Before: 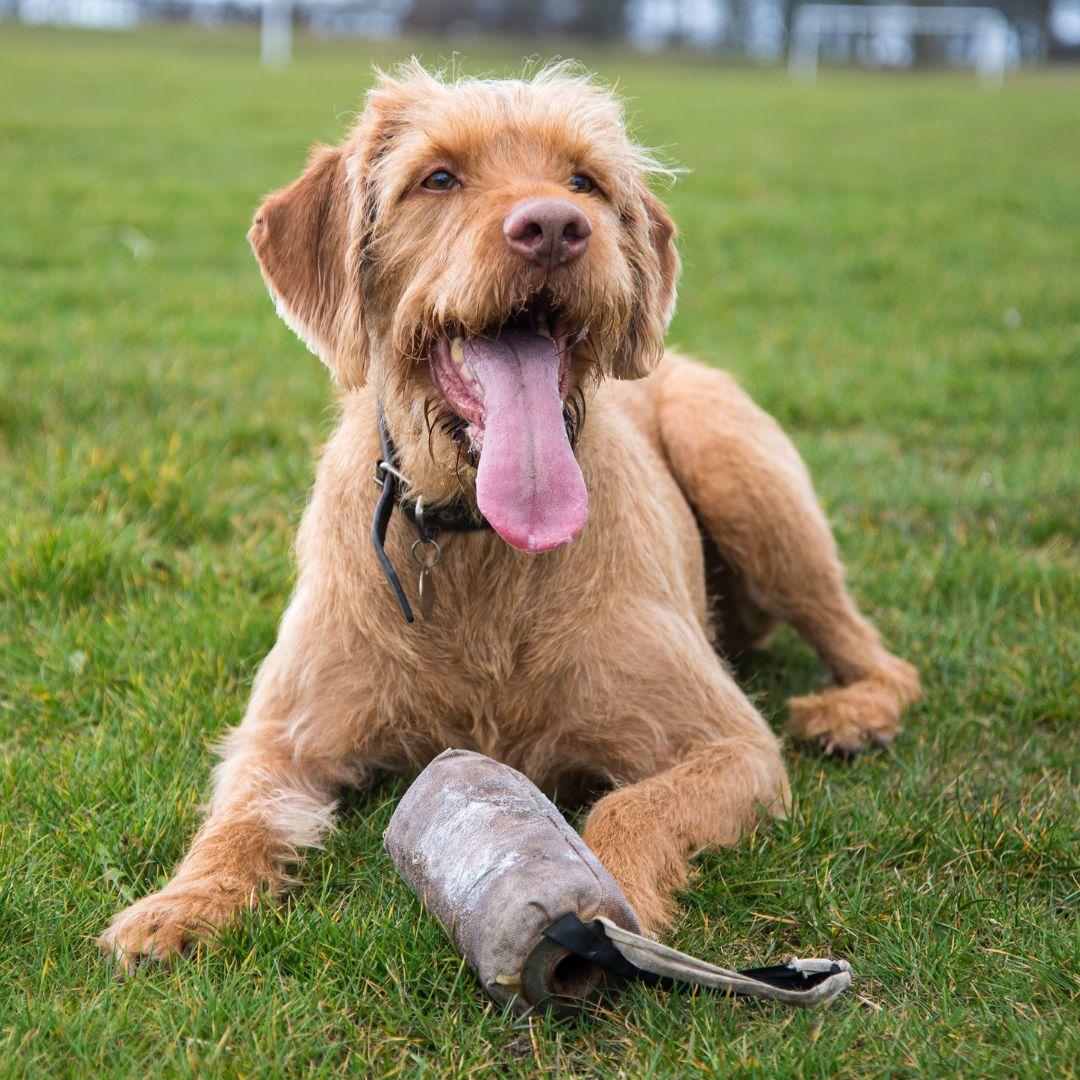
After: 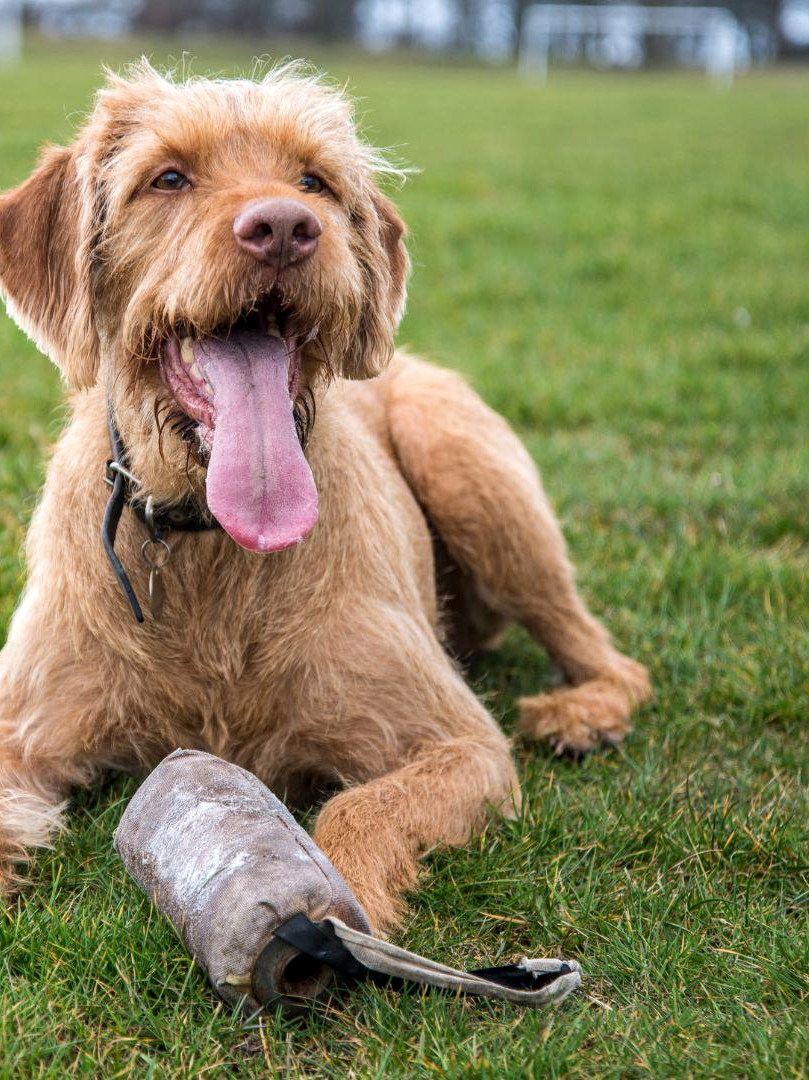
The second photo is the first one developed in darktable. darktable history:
tone equalizer: edges refinement/feathering 500, mask exposure compensation -1.57 EV, preserve details no
crop and rotate: left 25.078%
local contrast: on, module defaults
